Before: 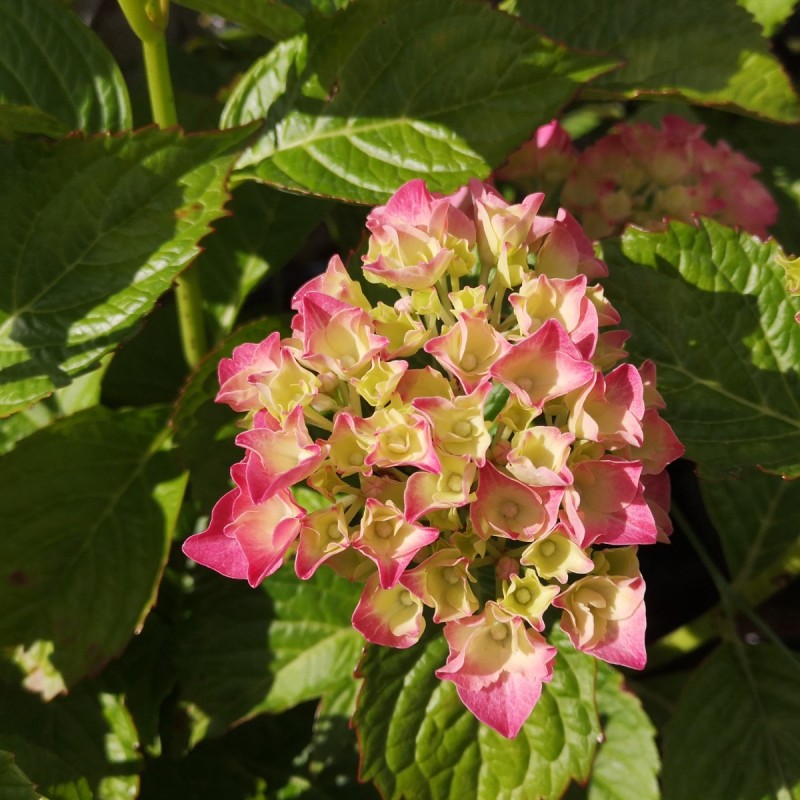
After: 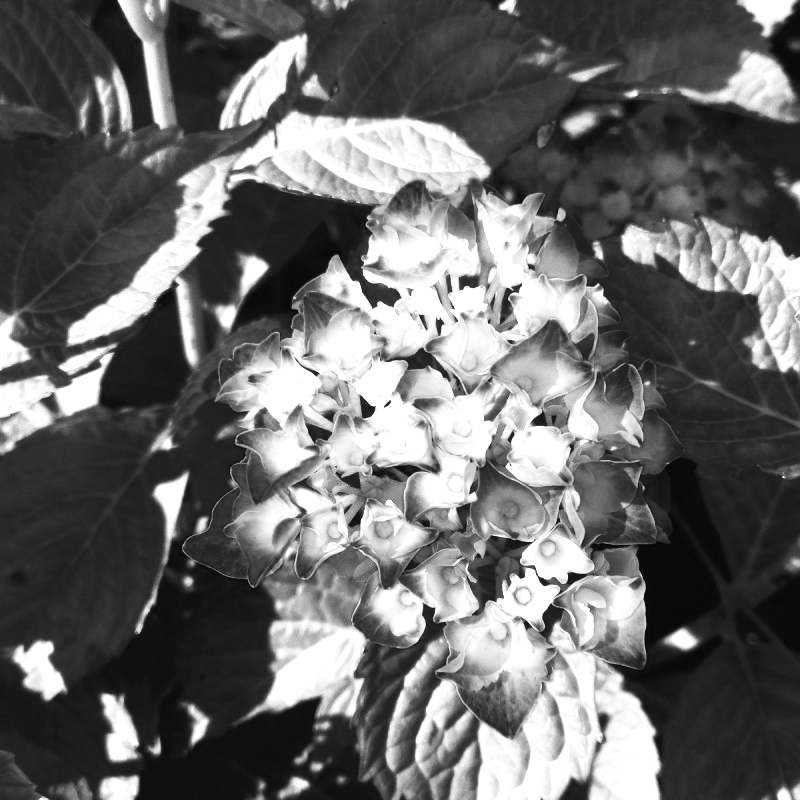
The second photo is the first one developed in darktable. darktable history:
tone curve: curves: ch0 [(0, 0) (0.003, 0) (0.011, 0) (0.025, 0) (0.044, 0.006) (0.069, 0.024) (0.1, 0.038) (0.136, 0.052) (0.177, 0.08) (0.224, 0.112) (0.277, 0.145) (0.335, 0.206) (0.399, 0.284) (0.468, 0.372) (0.543, 0.477) (0.623, 0.593) (0.709, 0.717) (0.801, 0.815) (0.898, 0.92) (1, 1)], preserve colors none
color look up table: target L [104.42, 105.06, 83.84, 104.74, 104.42, 104.42, 105.06, 67.74, 56.32, 27.09, 201.43, 104.11, 105.06, 61.7, 104.74, 81.93, 104.42, 52.54, 42.37, 64.74, 54.24, 3.781, 32.75, 21.7, 92.35, 55.54, 68.74, 57.87, 24.42, 5.749, 66.24, 5.749, 0, 4.324, 24.42, 3.781, 41.55, 3.781, 3.781, 3.781, 7.743, 0, 3.781, 72.21, 75.15, 62.46, 3.781, 9.762, 32.32], target a [0.001 ×9, 0, 0, 0.001 ×10, -1.591, 0.001, 0, 0, 0.001, 0.001, 0.001, -0.123, 0, 0.001, 0, 0, 0, -0.123, -1.591, 0.001, -1.591, -1.591, -1.591, 0, 0, -1.591, 0.001, 0.001, 0.001, -1.591, 0, 0.001], target b [-0.004, -0.004, -0.007, -0.004 ×4, -0.006, -0.006, 0.002, -0.001, -0.004, -0.004, -0.006, -0.004, -0.007, -0.004, -0.006, -0.003, -0.006, -0.006, 0.791, -0.004, 0.002, 0, -0.008, -0.006, -0.006, 1.549, -0.003, -0.006, -0.003, 0, -0.002, 1.549, 0.791, -0.003, 0.791, 0.791, 0.791, -0.002, 0, 0.791, -0.006, -0.006, -0.001, 0.791, -0.002, -0.006], num patches 49
